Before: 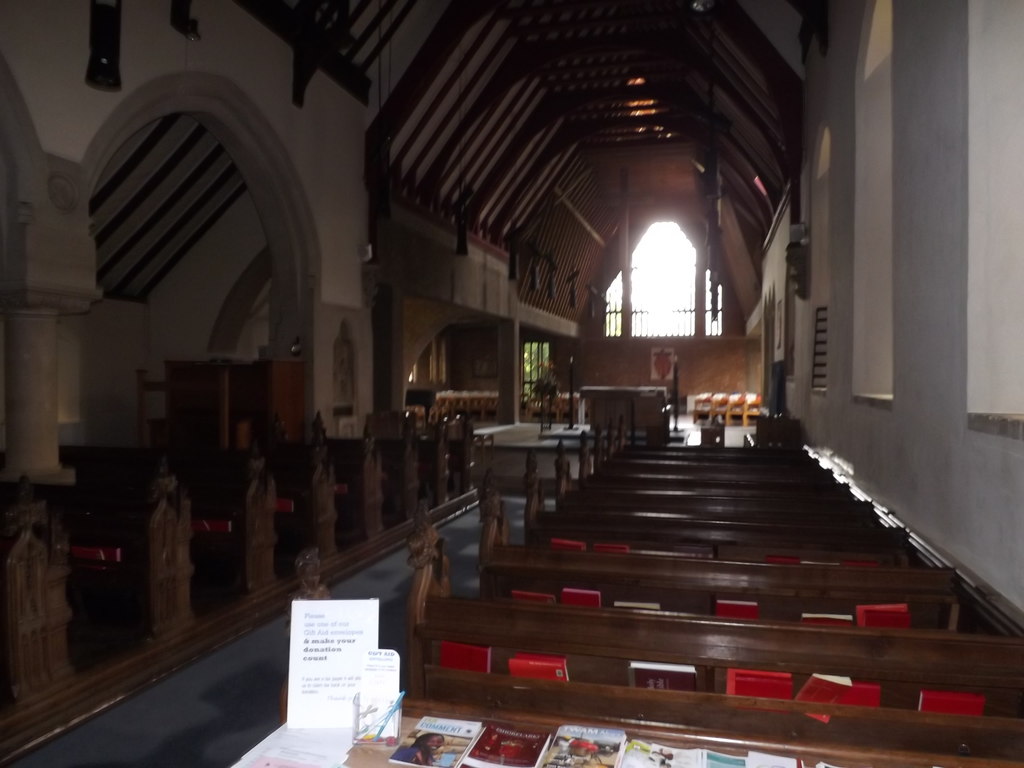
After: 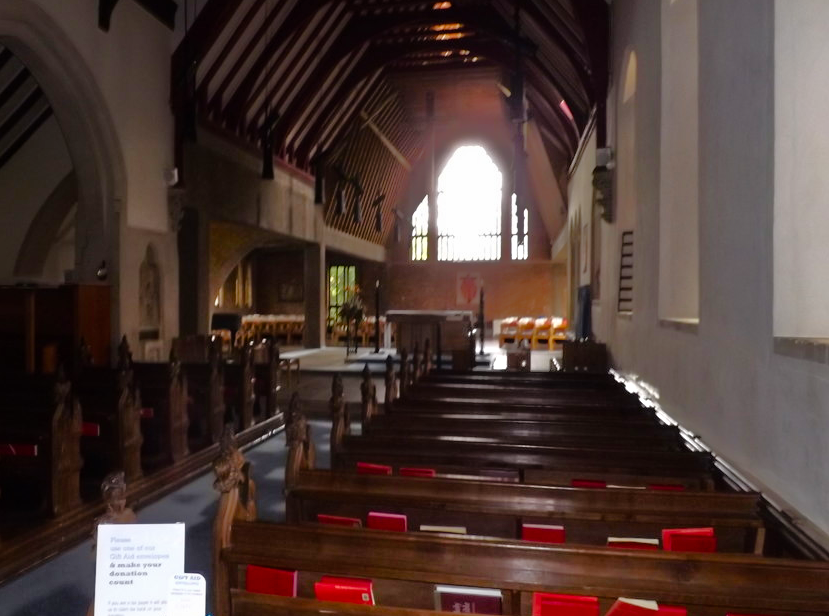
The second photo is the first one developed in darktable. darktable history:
crop: left 18.975%, top 9.933%, right 0%, bottom 9.744%
tone equalizer: -8 EV -0.499 EV, -7 EV -0.322 EV, -6 EV -0.082 EV, -5 EV 0.403 EV, -4 EV 0.981 EV, -3 EV 0.808 EV, -2 EV -0.005 EV, -1 EV 0.124 EV, +0 EV -0.019 EV
color balance rgb: perceptual saturation grading › global saturation 20%, perceptual saturation grading › highlights -25.772%, perceptual saturation grading › shadows 23.992%, global vibrance 20%
